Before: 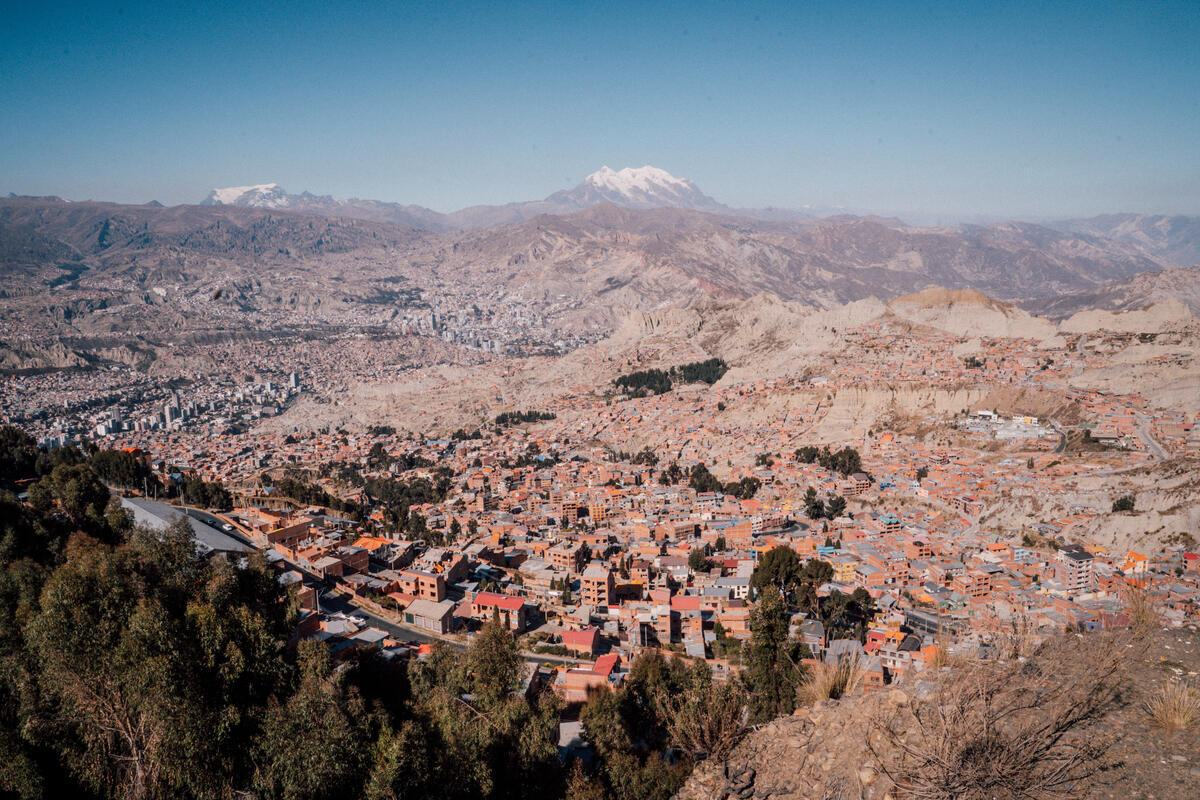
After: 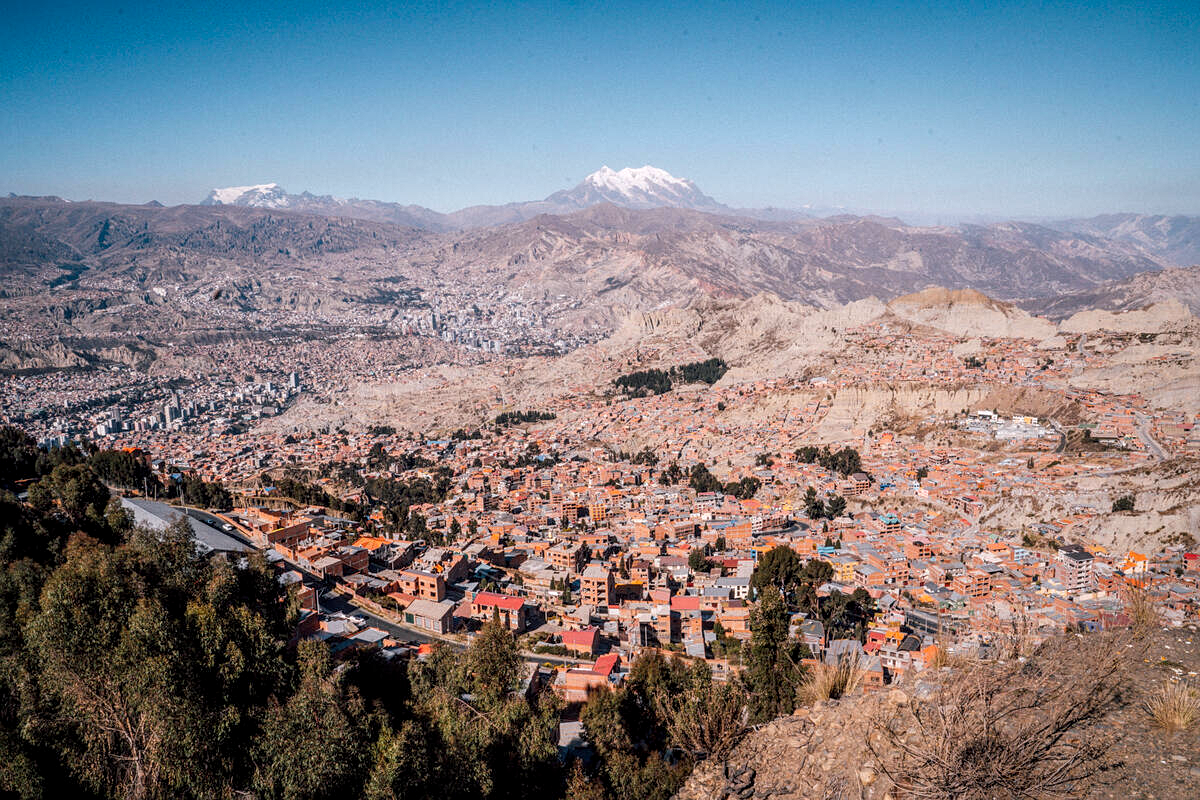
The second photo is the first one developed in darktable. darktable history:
white balance: red 0.988, blue 1.017
sharpen: radius 1.272, amount 0.305, threshold 0
exposure: exposure 0.2 EV, compensate highlight preservation false
color balance rgb: perceptual saturation grading › global saturation 10%, global vibrance 10%
local contrast: on, module defaults
